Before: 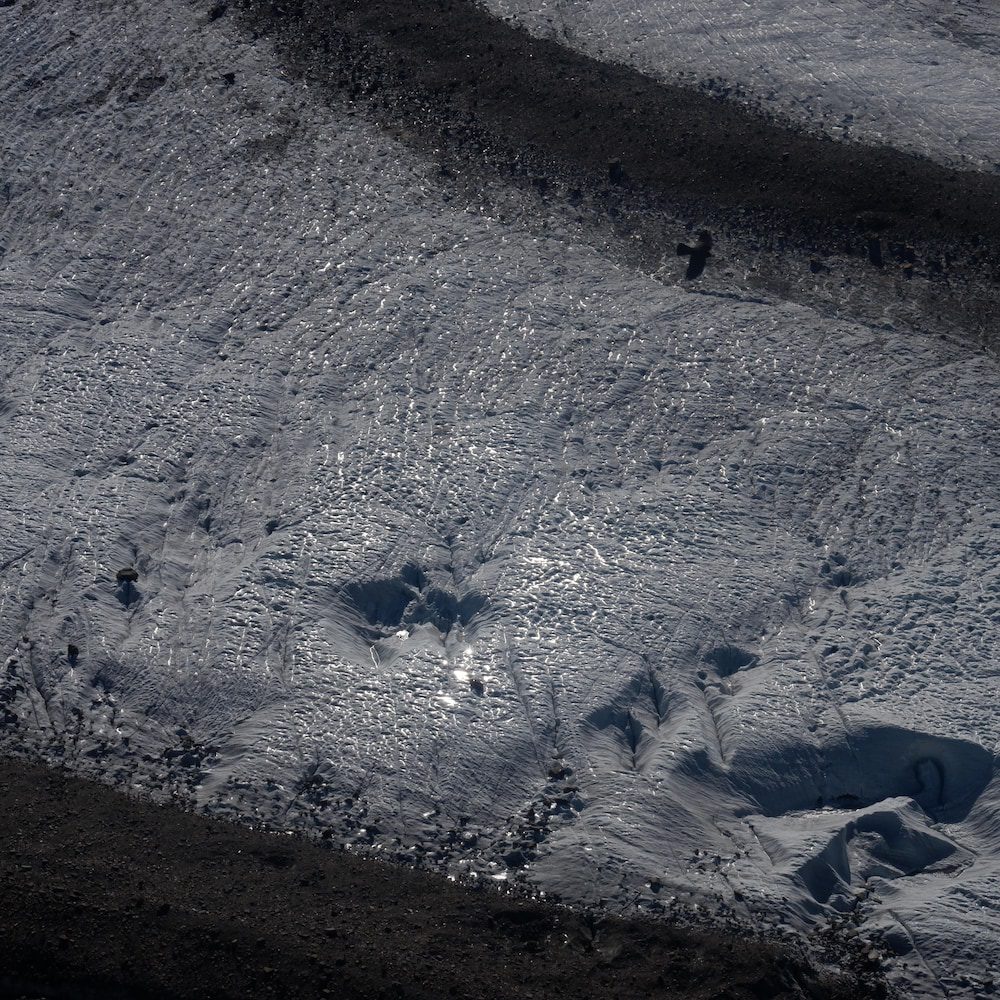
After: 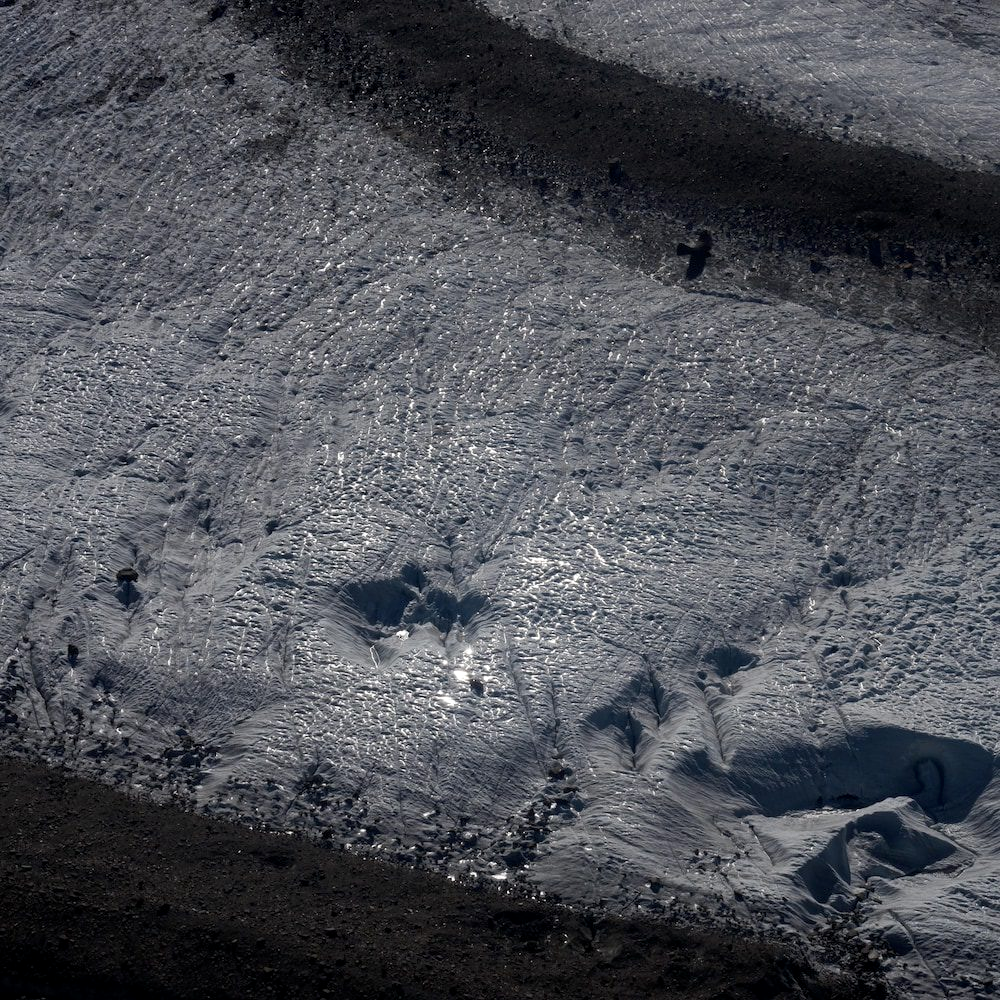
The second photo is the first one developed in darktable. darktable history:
tone curve: curves: ch0 [(0, 0) (0.08, 0.069) (0.4, 0.391) (0.6, 0.609) (0.92, 0.93) (1, 1)], color space Lab, independent channels, preserve colors none
local contrast: highlights 103%, shadows 99%, detail 119%, midtone range 0.2
